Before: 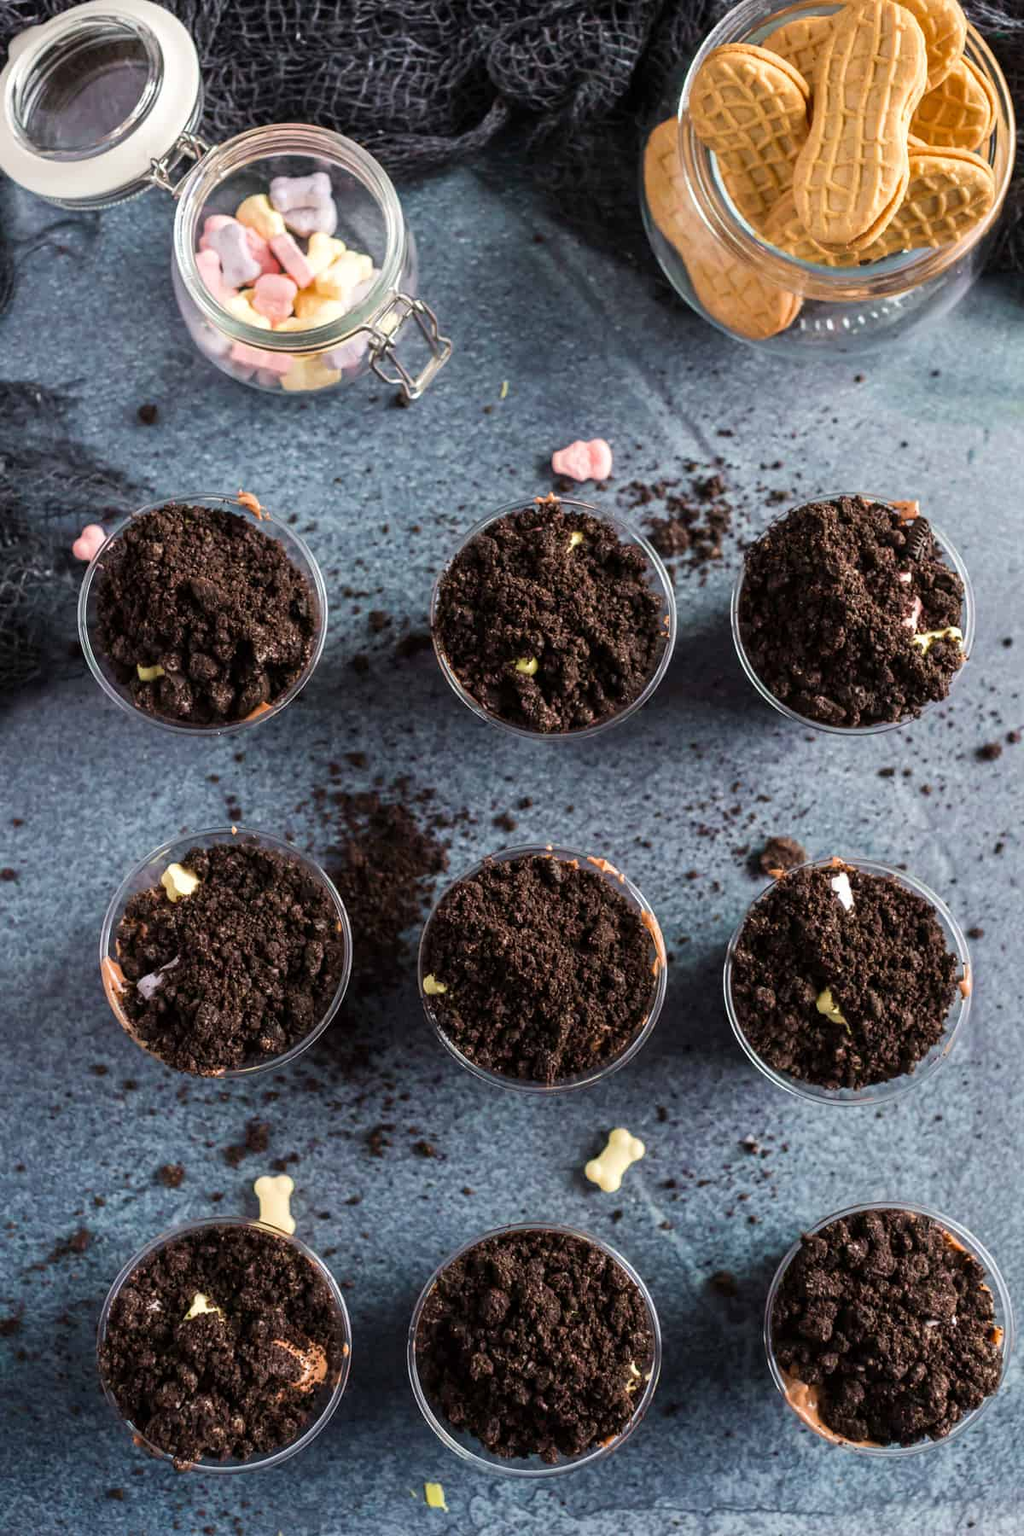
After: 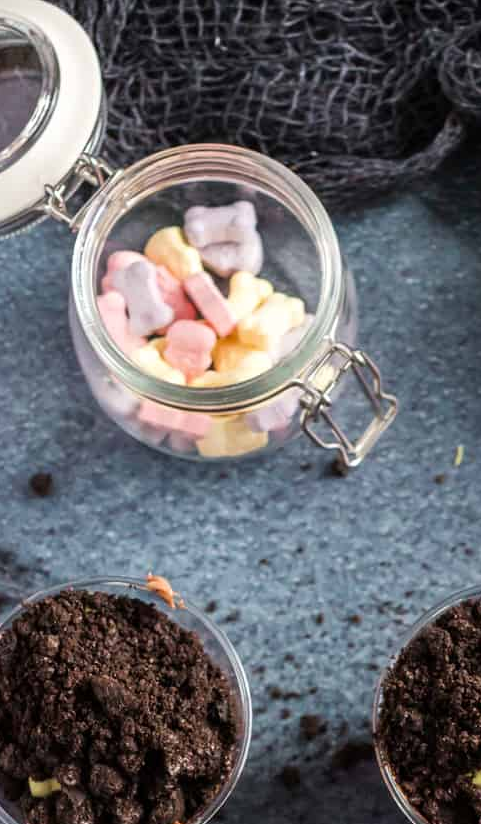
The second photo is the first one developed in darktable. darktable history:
crop and rotate: left 11.053%, top 0.099%, right 48.851%, bottom 54.082%
